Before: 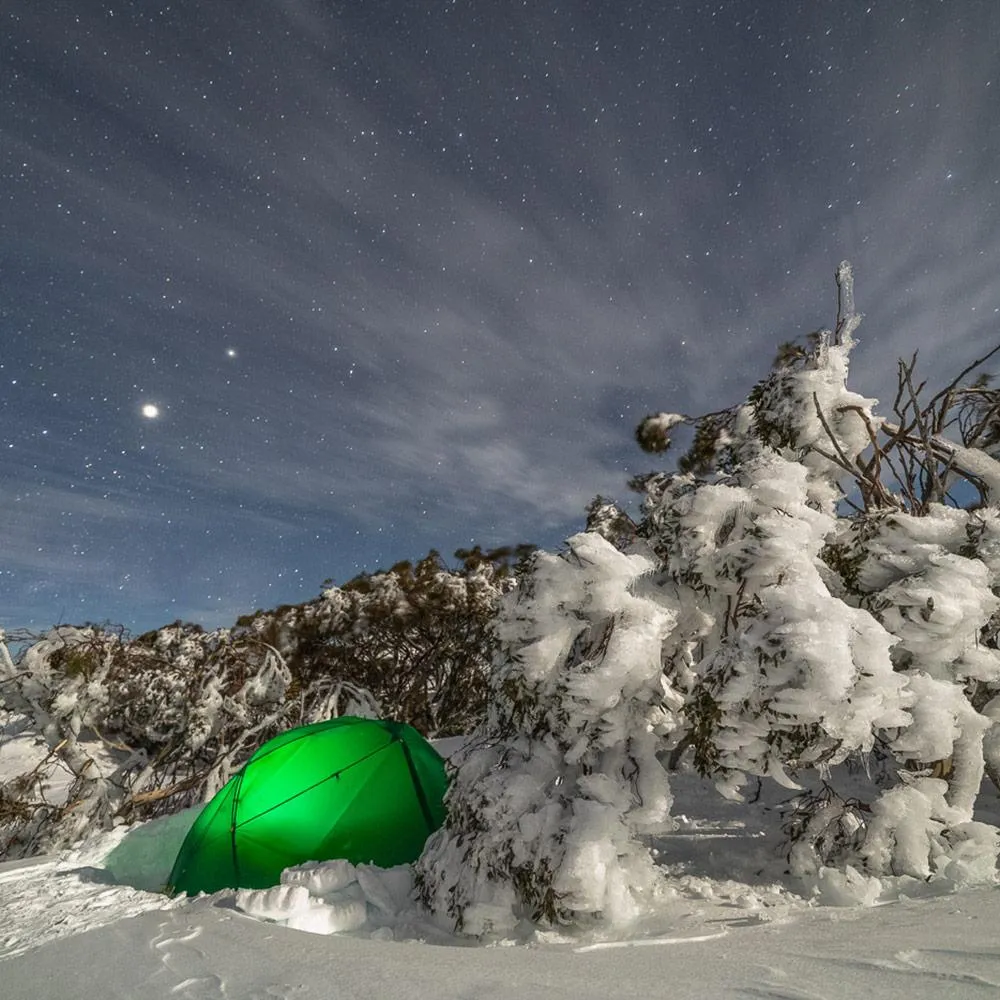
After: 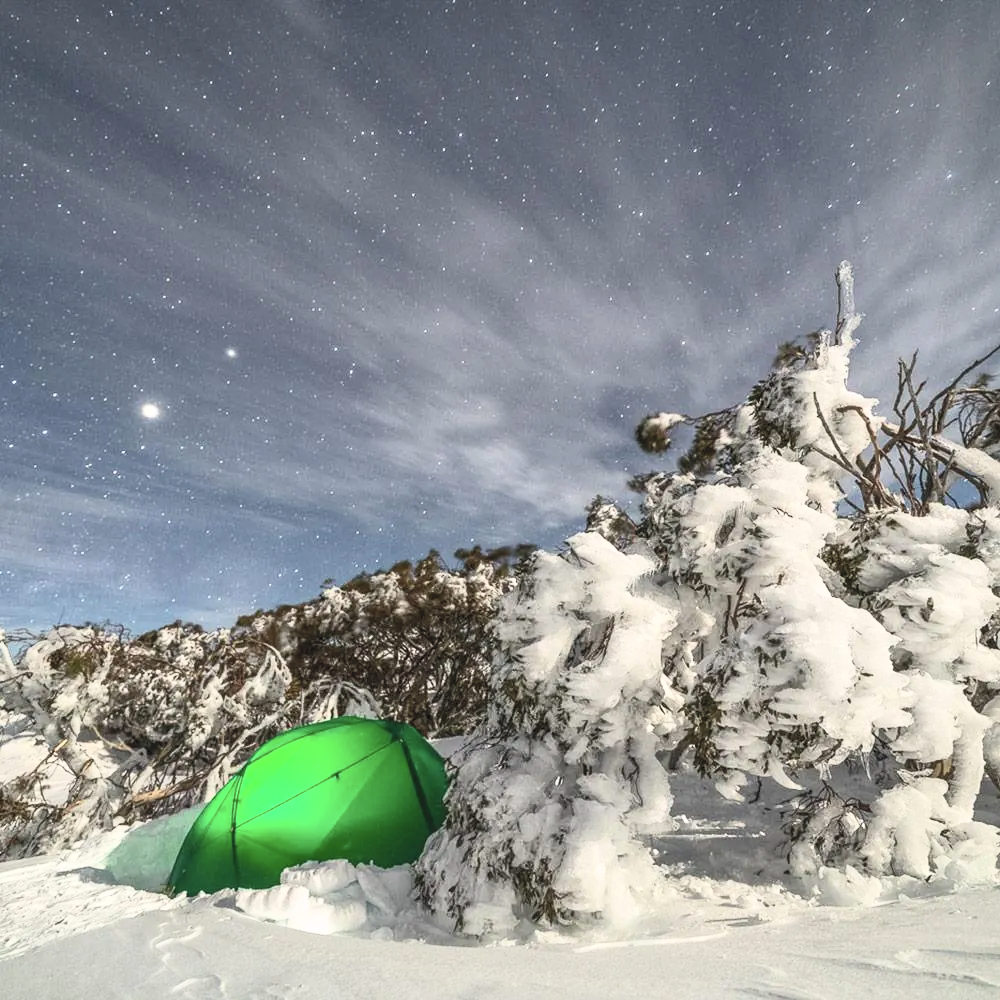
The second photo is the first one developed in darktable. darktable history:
contrast brightness saturation: contrast 0.386, brightness 0.525
